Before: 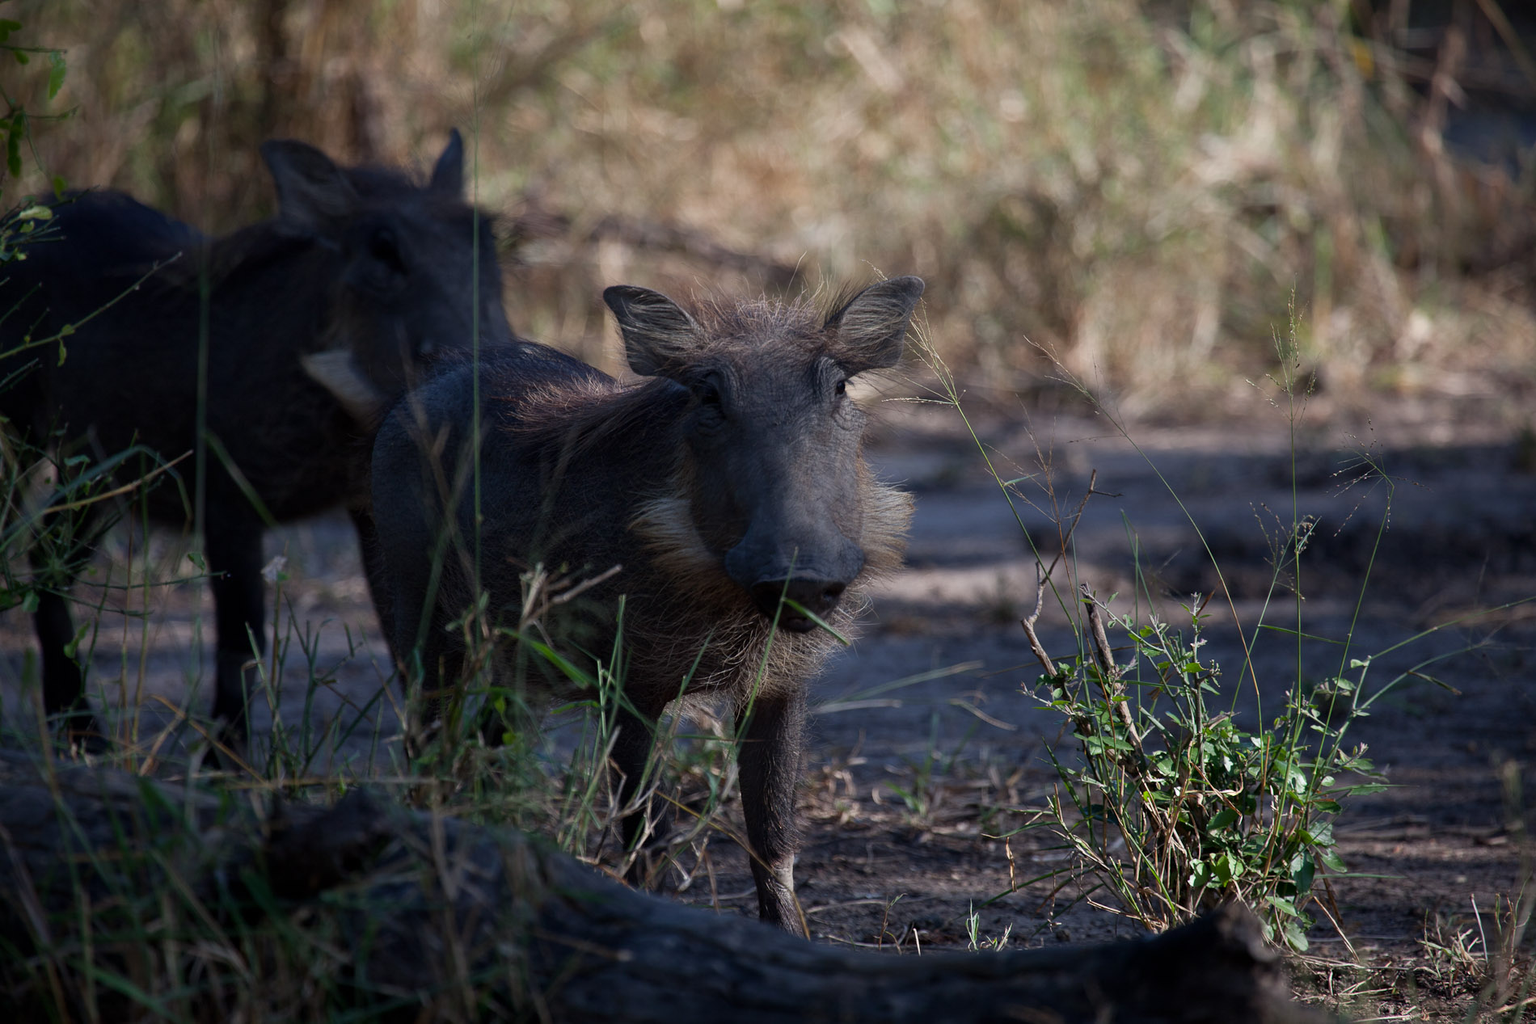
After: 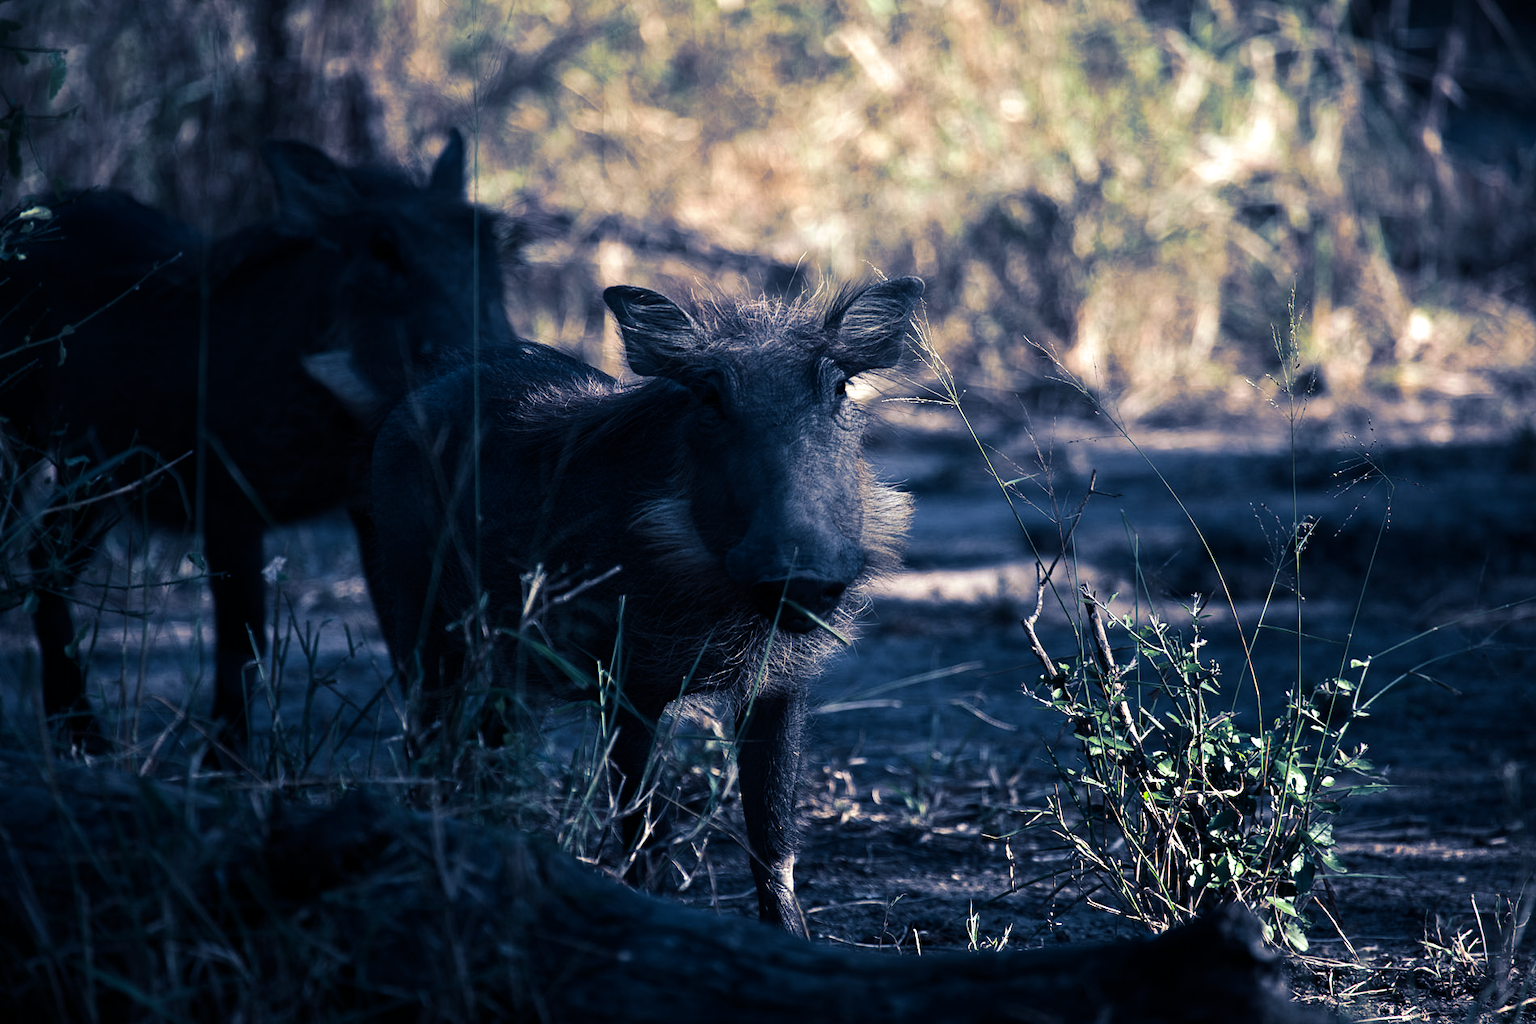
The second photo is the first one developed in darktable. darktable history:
exposure: exposure 0.131 EV, compensate highlight preservation false
tone equalizer: -8 EV -1.08 EV, -7 EV -1.01 EV, -6 EV -0.867 EV, -5 EV -0.578 EV, -3 EV 0.578 EV, -2 EV 0.867 EV, -1 EV 1.01 EV, +0 EV 1.08 EV, edges refinement/feathering 500, mask exposure compensation -1.57 EV, preserve details no
split-toning: shadows › hue 226.8°, shadows › saturation 0.84
